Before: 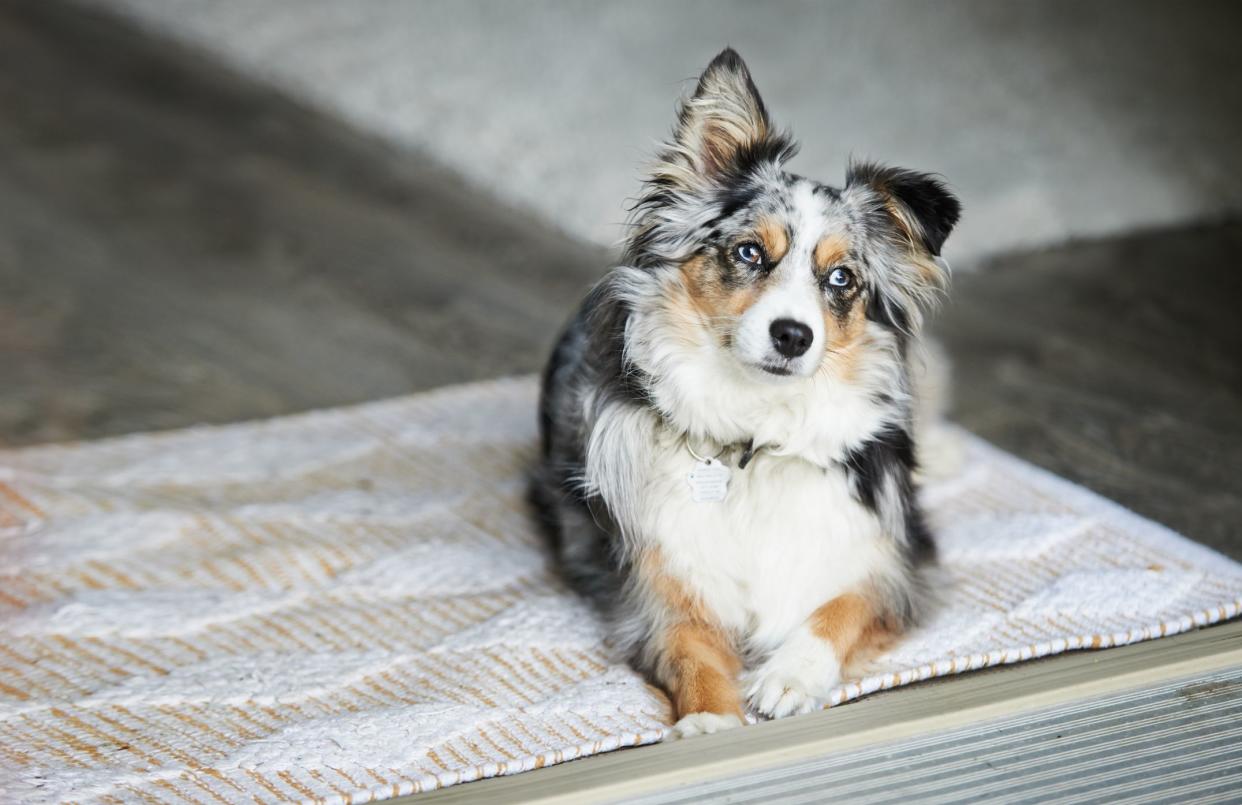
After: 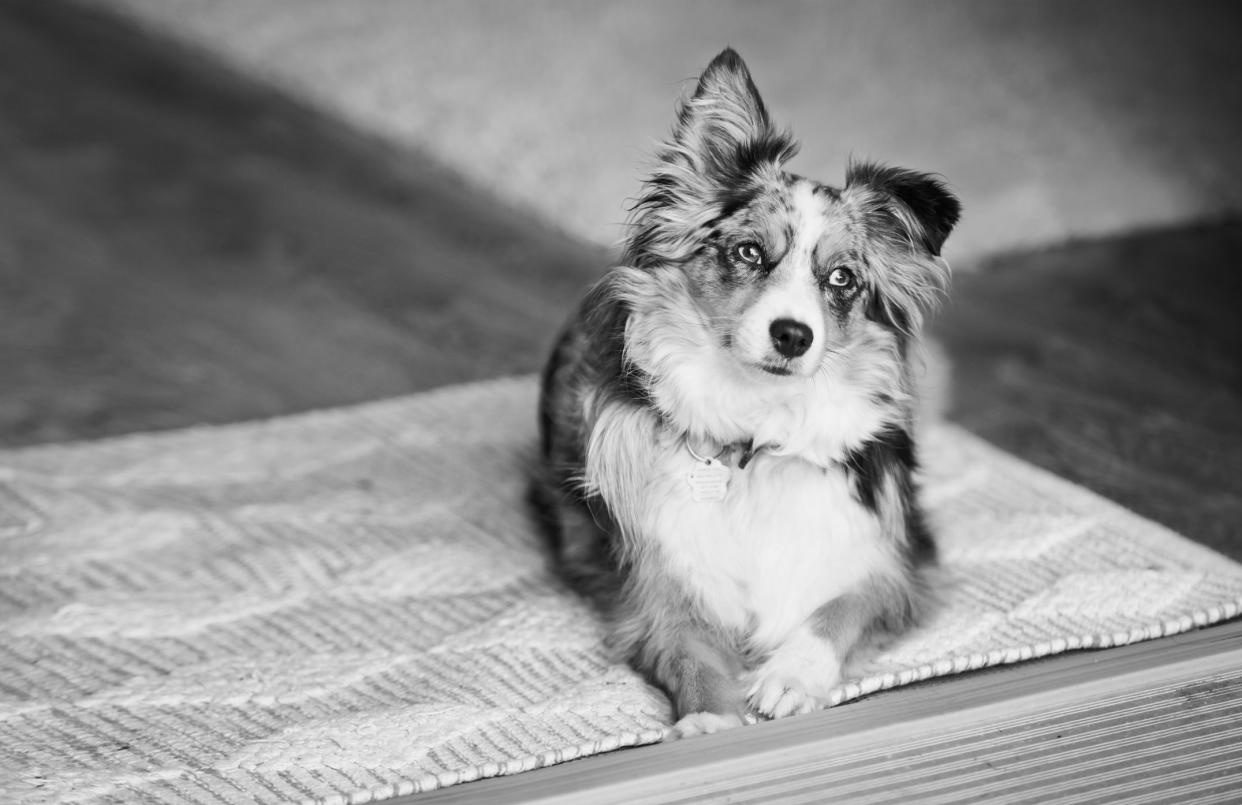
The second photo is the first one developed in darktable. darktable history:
color calibration: output gray [0.267, 0.423, 0.261, 0], illuminant same as pipeline (D50), adaptation none (bypass), x 0.331, y 0.333, temperature 5013.99 K
